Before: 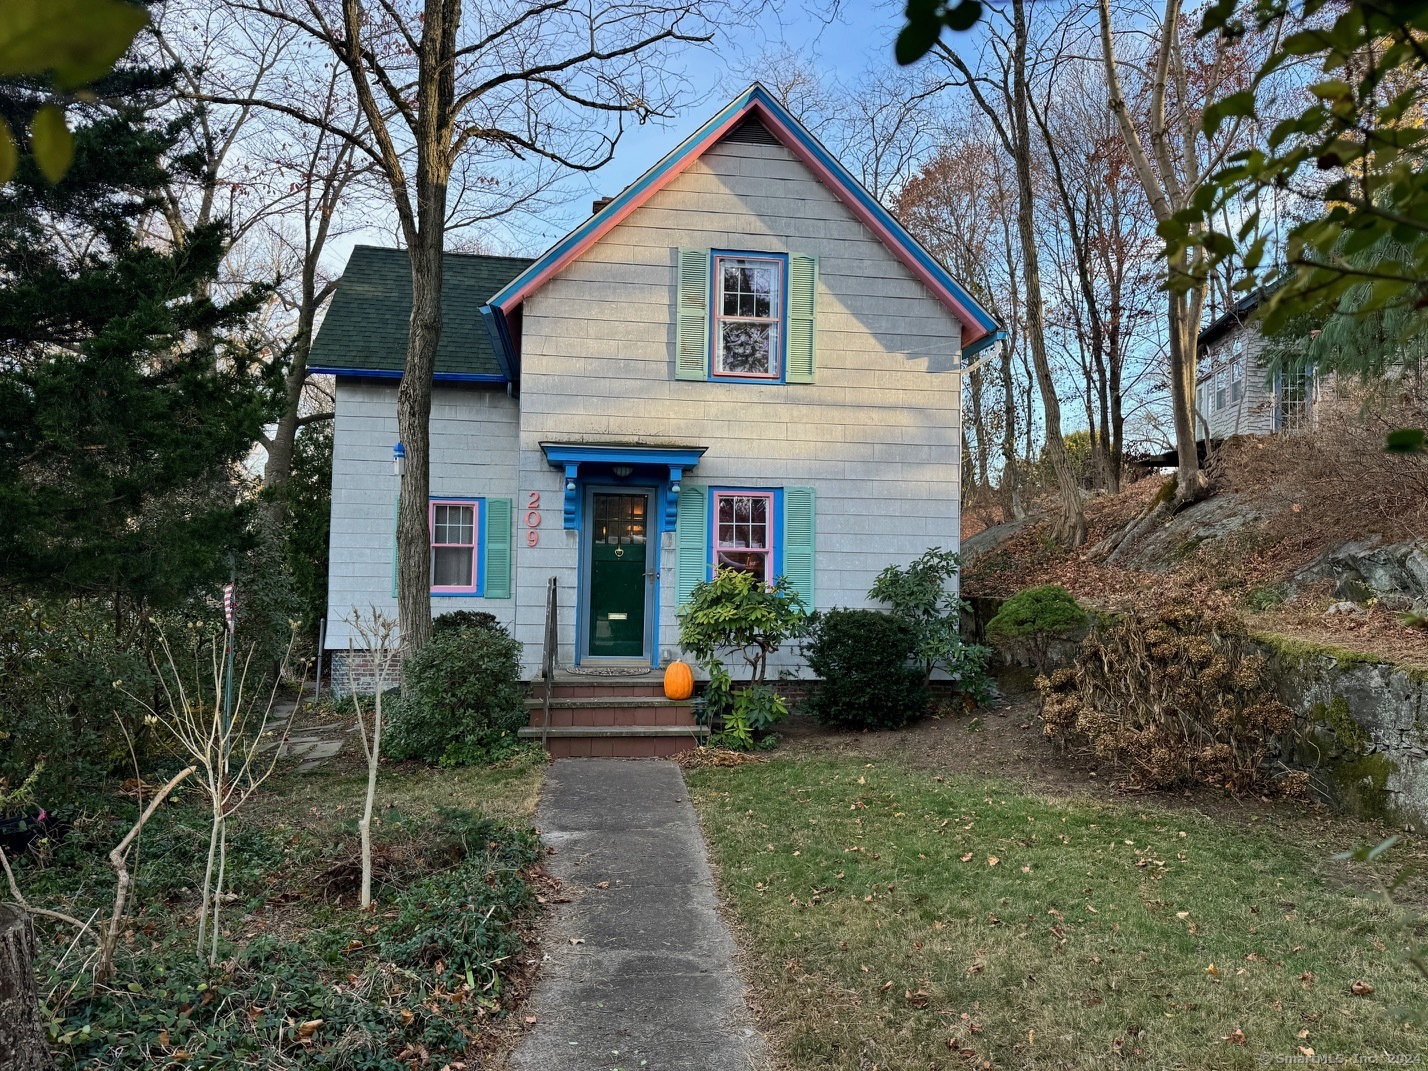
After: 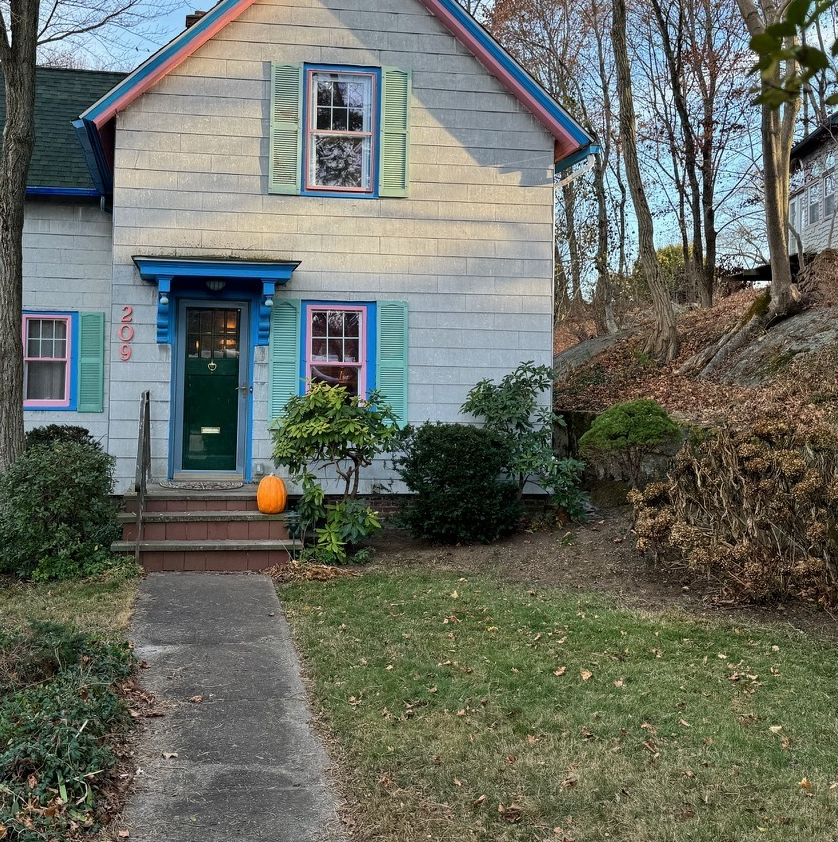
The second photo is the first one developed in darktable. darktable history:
crop and rotate: left 28.52%, top 17.459%, right 12.792%, bottom 3.92%
